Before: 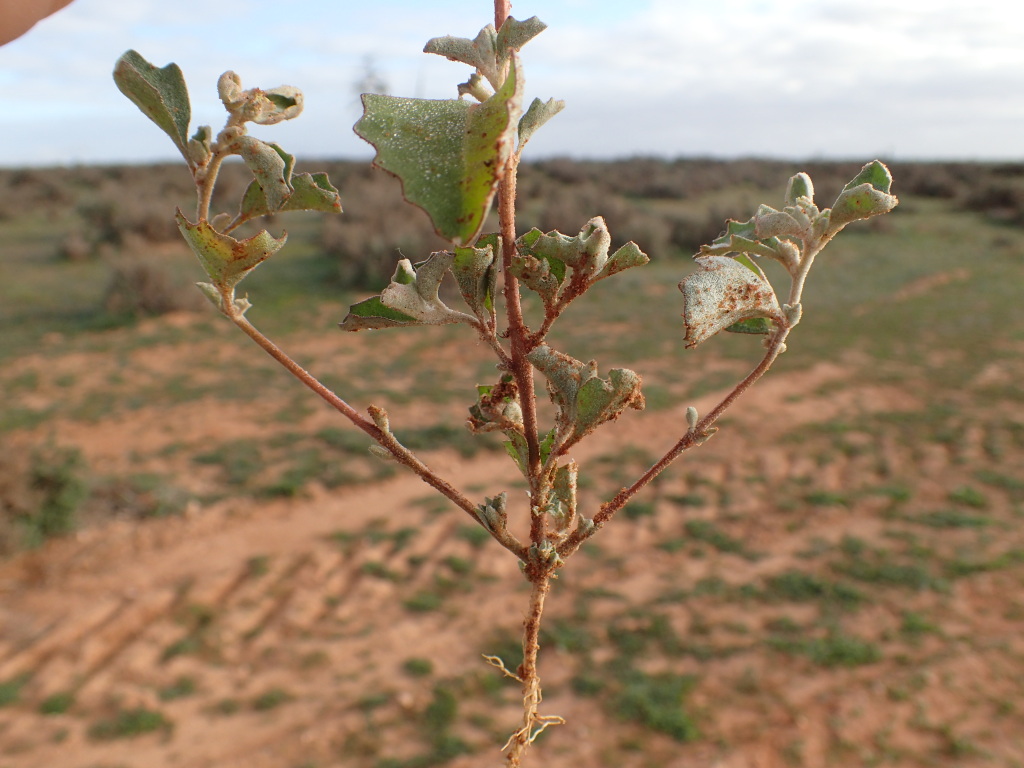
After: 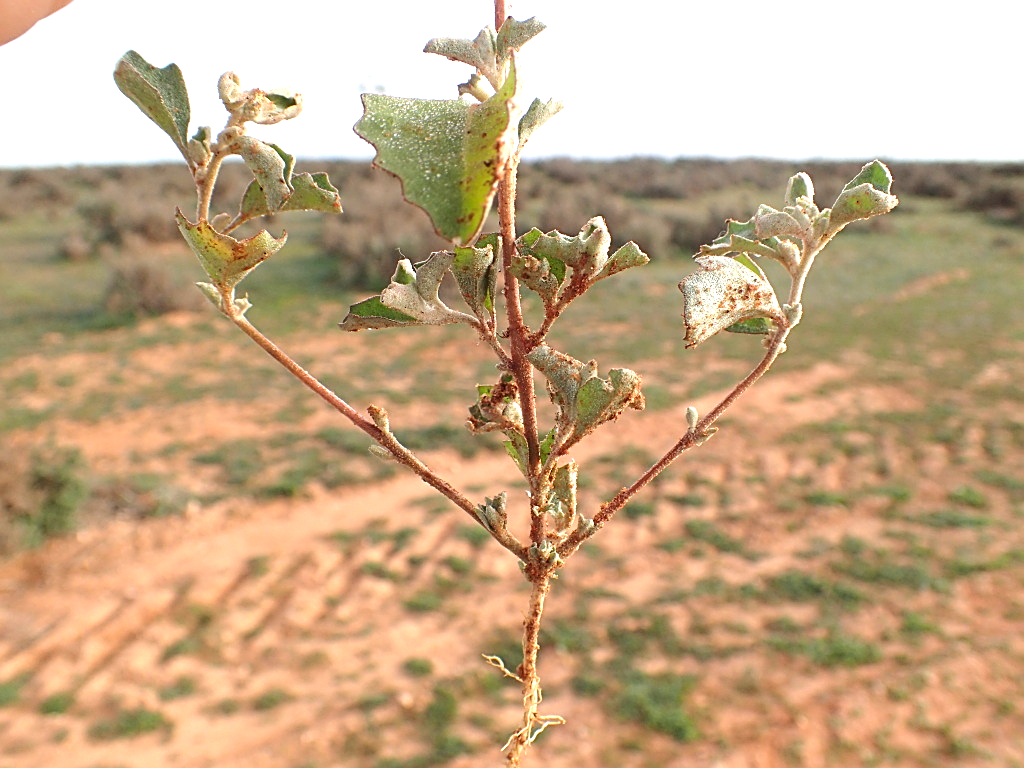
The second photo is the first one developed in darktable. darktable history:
contrast equalizer: octaves 7, y [[0.5, 0.5, 0.472, 0.5, 0.5, 0.5], [0.5 ×6], [0.5 ×6], [0 ×6], [0 ×6]], mix 0.318
sharpen: on, module defaults
exposure: exposure 1 EV, compensate highlight preservation false
